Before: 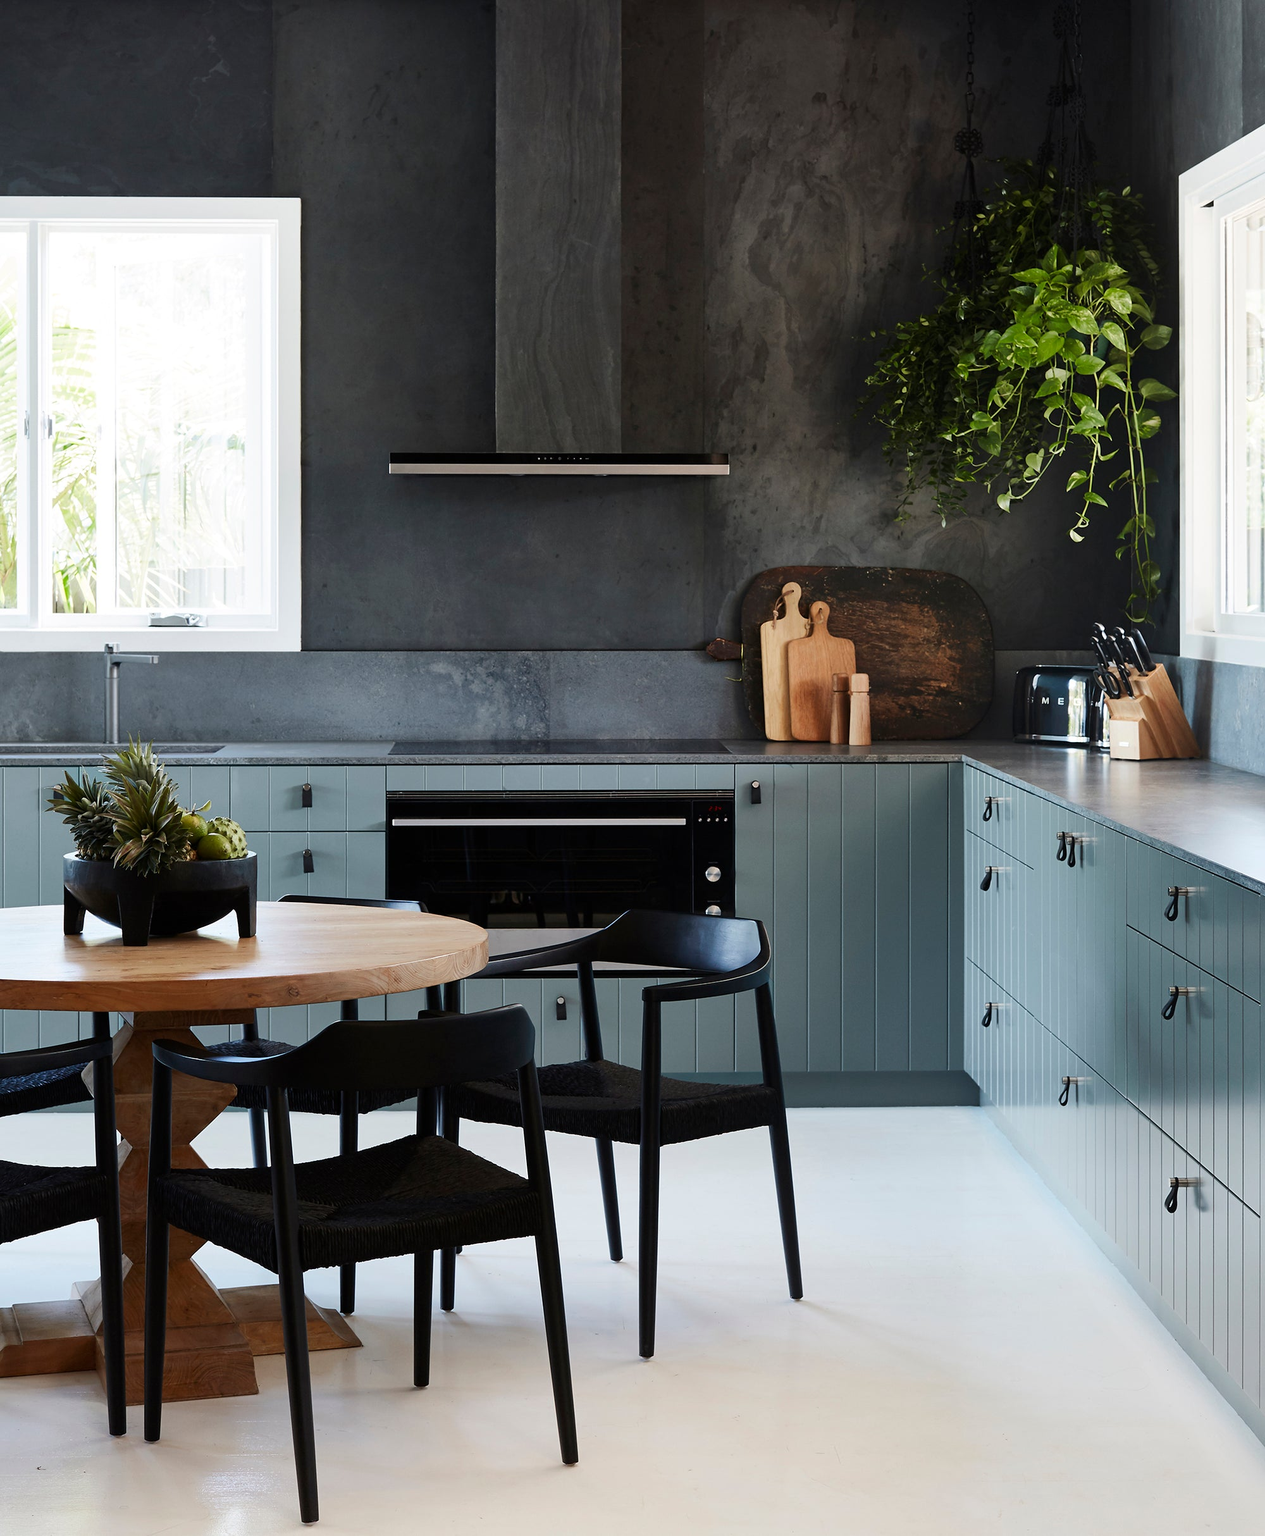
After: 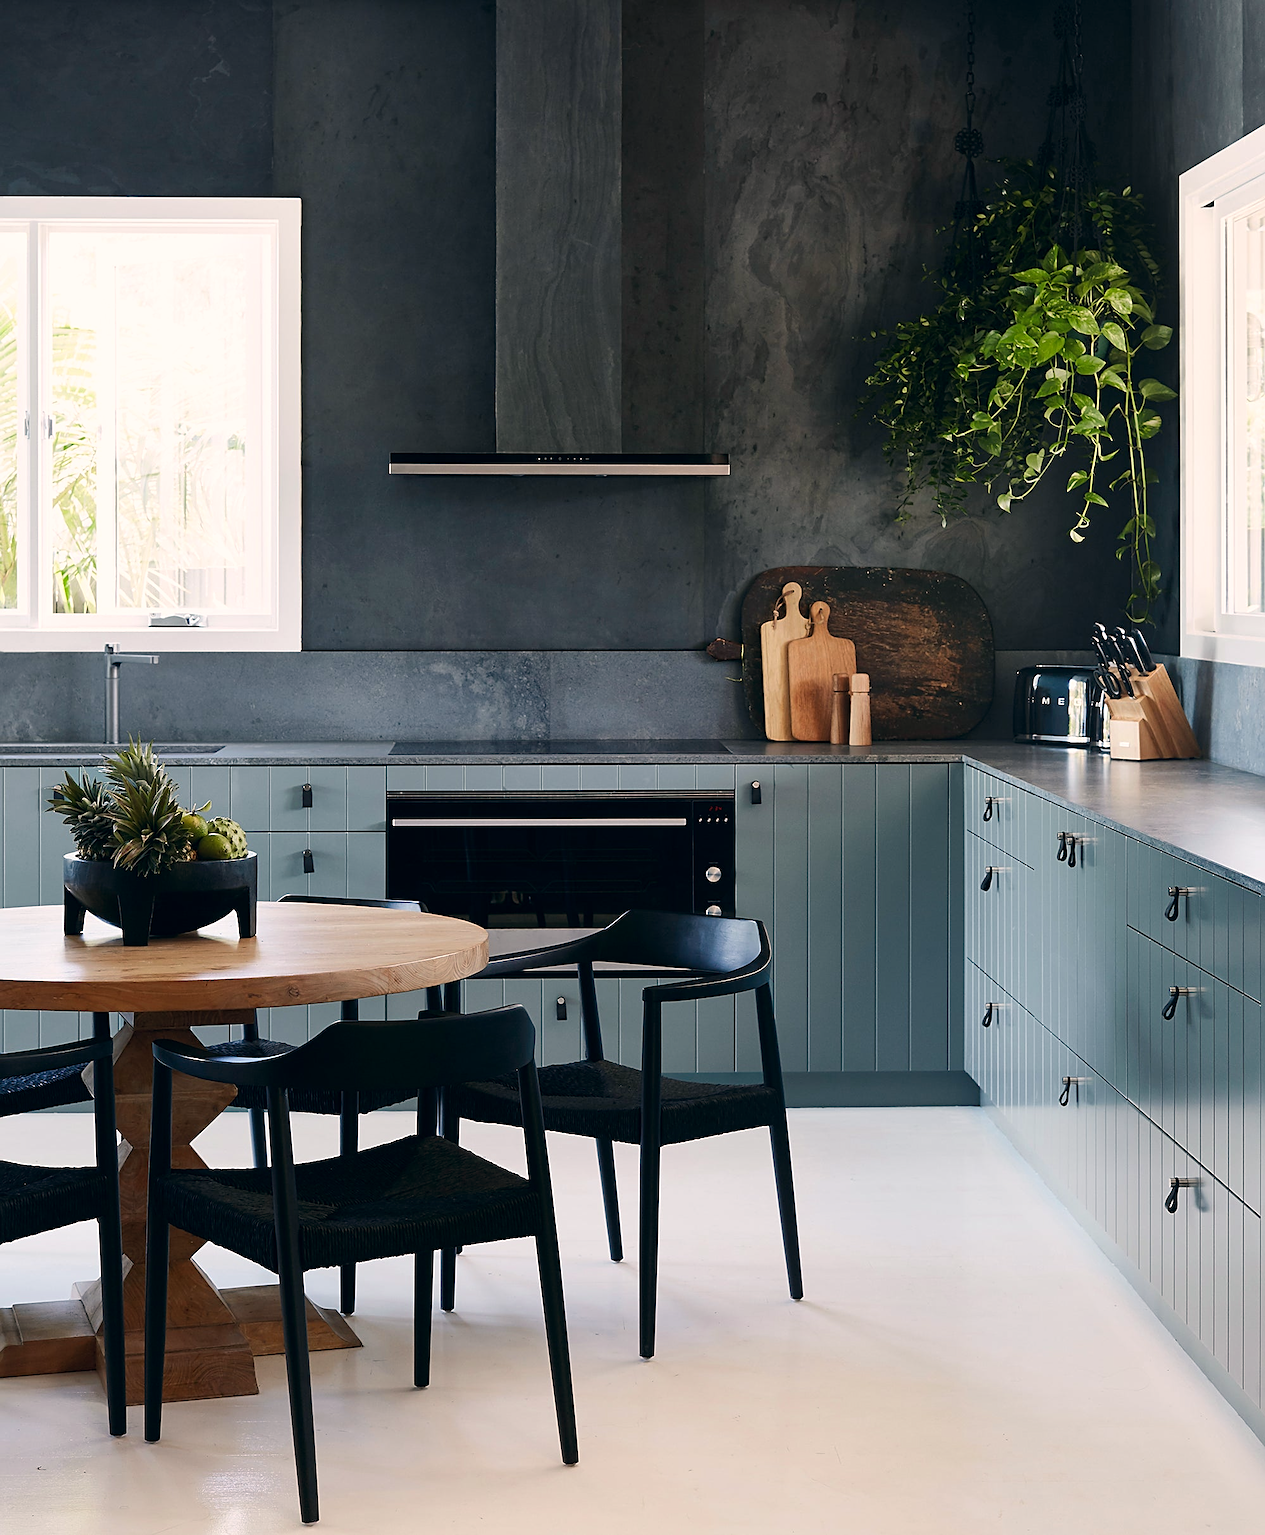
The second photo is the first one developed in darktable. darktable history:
sharpen: on, module defaults
color correction: highlights a* 5.38, highlights b* 5.3, shadows a* -4.26, shadows b* -5.11
